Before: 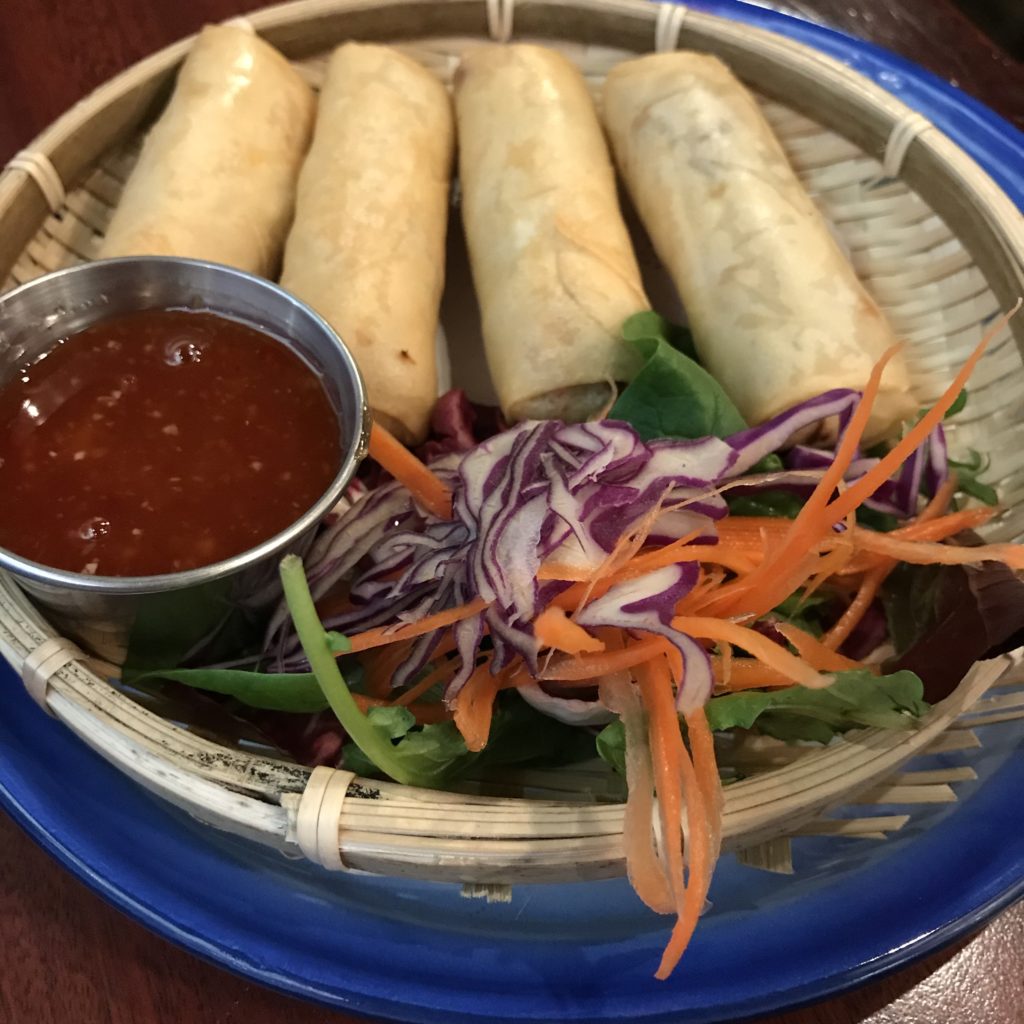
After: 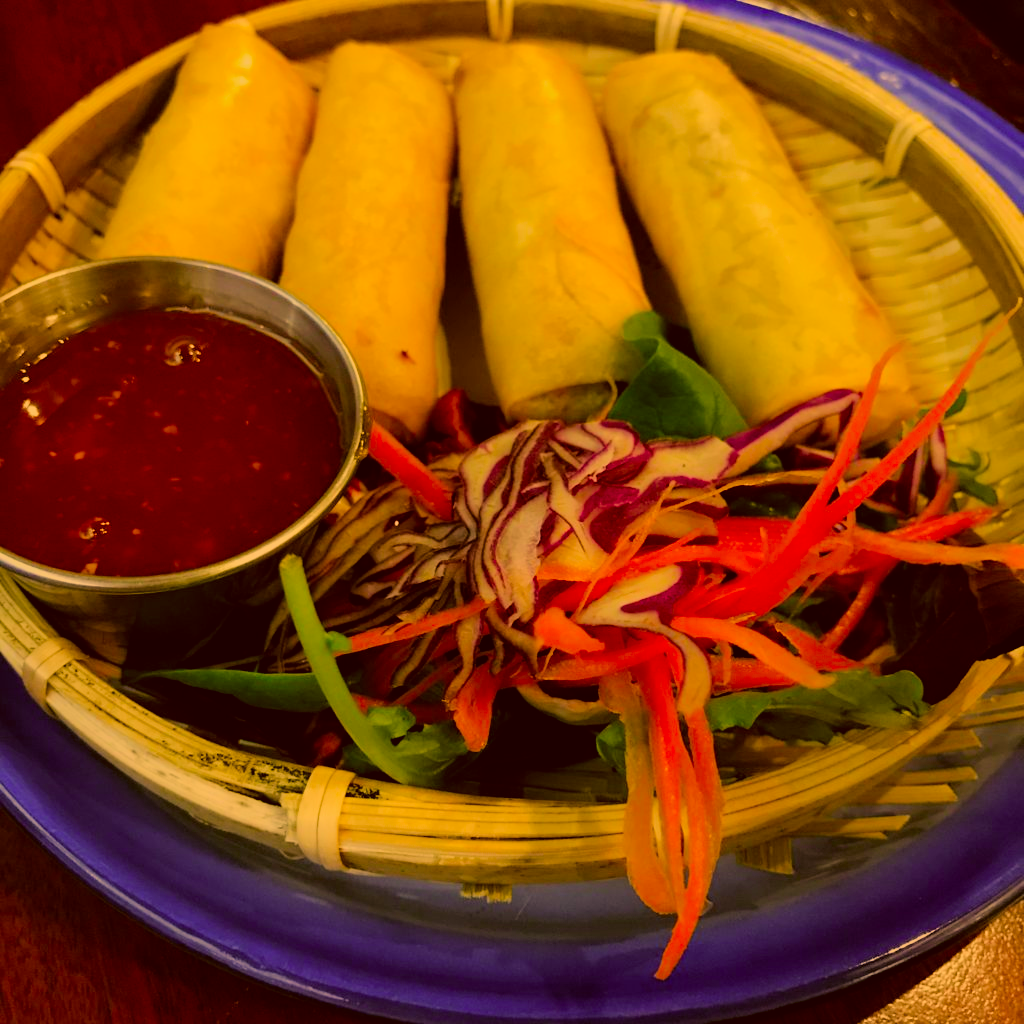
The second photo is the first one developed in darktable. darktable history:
color correction: highlights a* 11.14, highlights b* 30.73, shadows a* 2.73, shadows b* 17.74, saturation 1.75
filmic rgb: black relative exposure -6.96 EV, white relative exposure 5.59 EV, hardness 2.85
tone equalizer: on, module defaults
